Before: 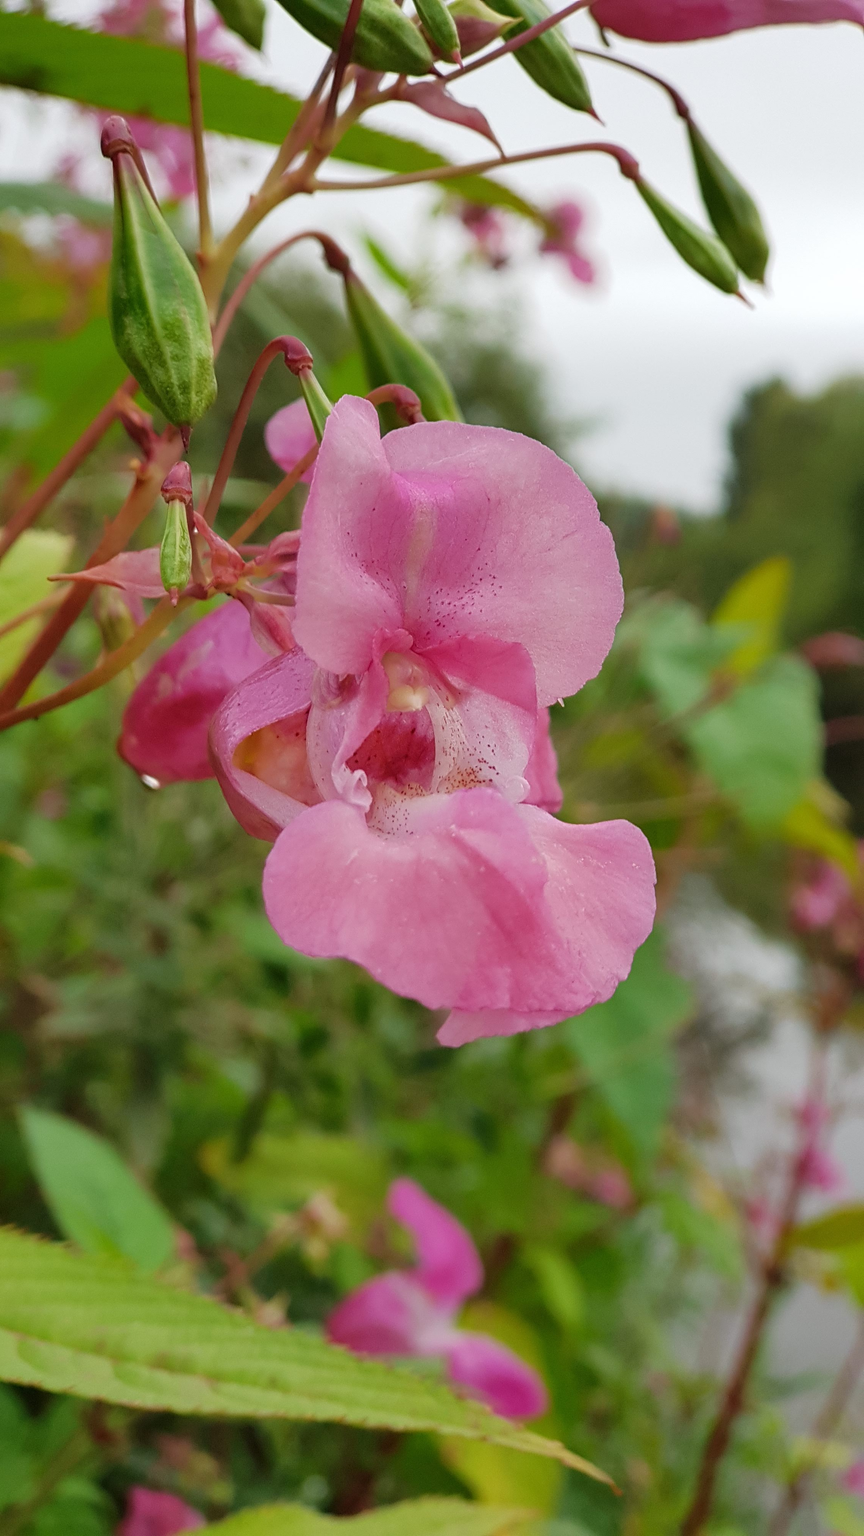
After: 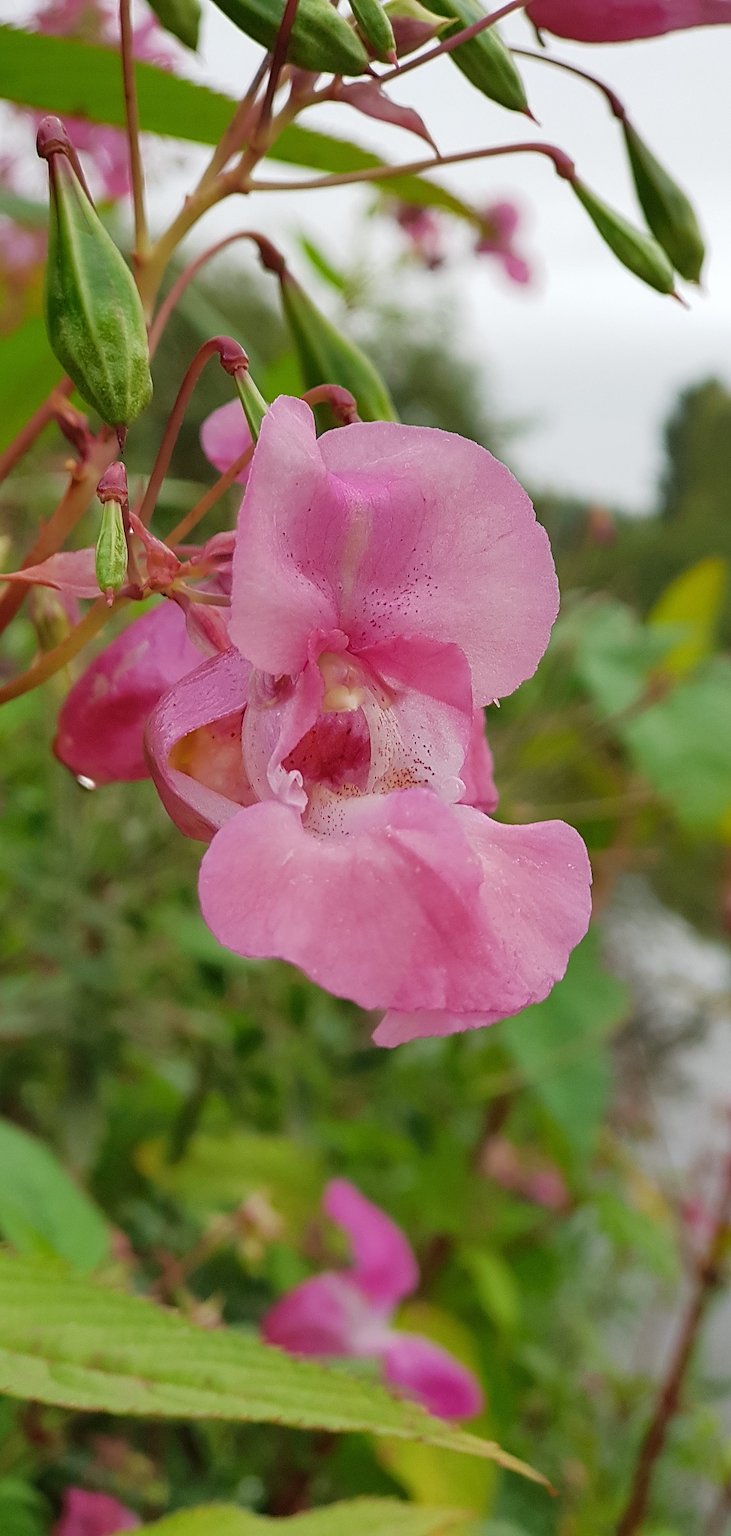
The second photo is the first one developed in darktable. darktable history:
crop: left 7.523%, right 7.82%
sharpen: radius 2.534, amount 0.625
